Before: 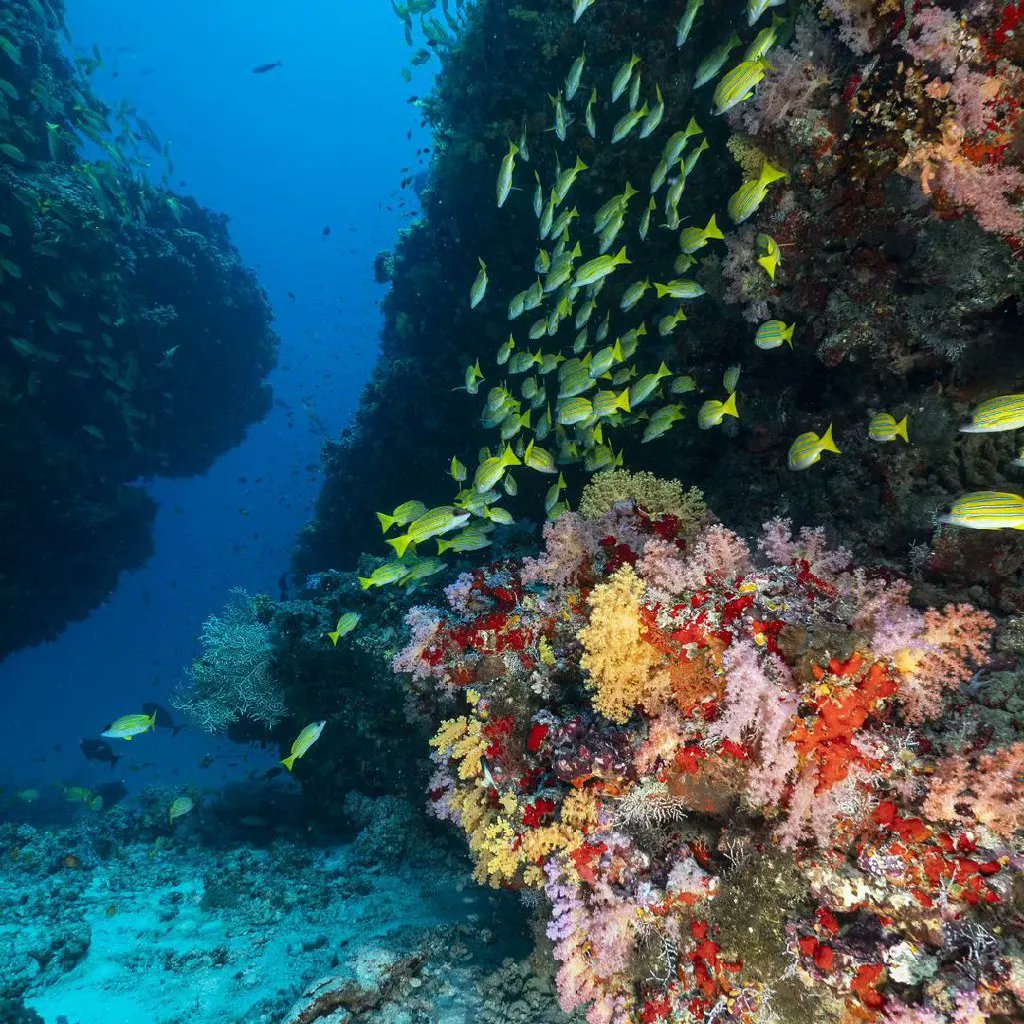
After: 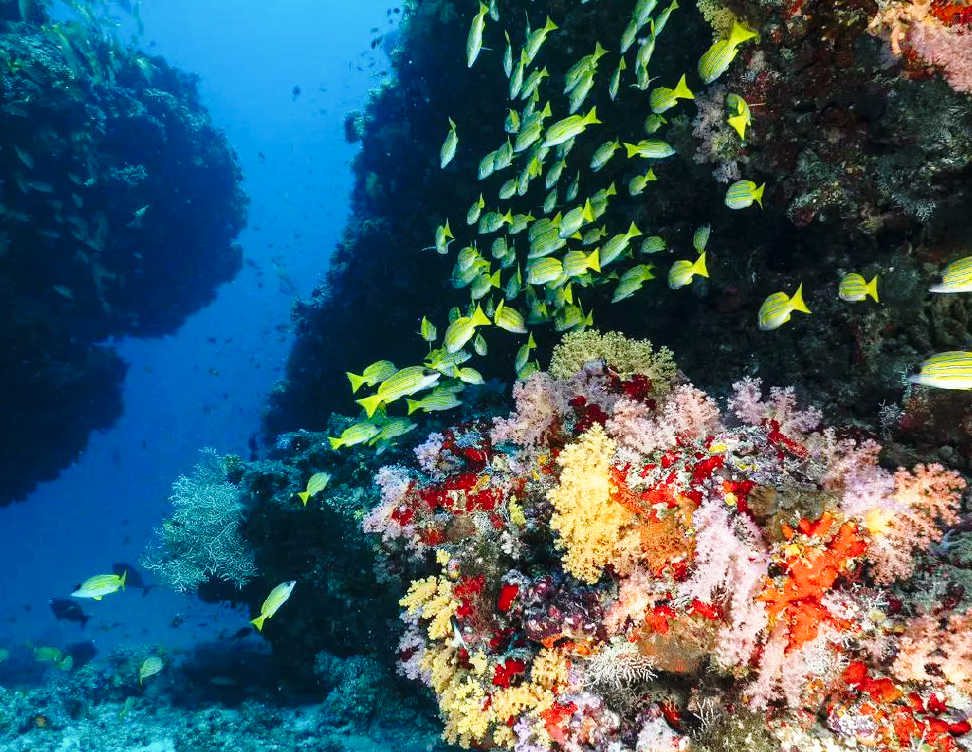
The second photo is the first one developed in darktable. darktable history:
base curve: curves: ch0 [(0, 0) (0.028, 0.03) (0.121, 0.232) (0.46, 0.748) (0.859, 0.968) (1, 1)], preserve colors none
tone equalizer: on, module defaults
crop and rotate: left 3.01%, top 13.719%, right 1.999%, bottom 12.765%
